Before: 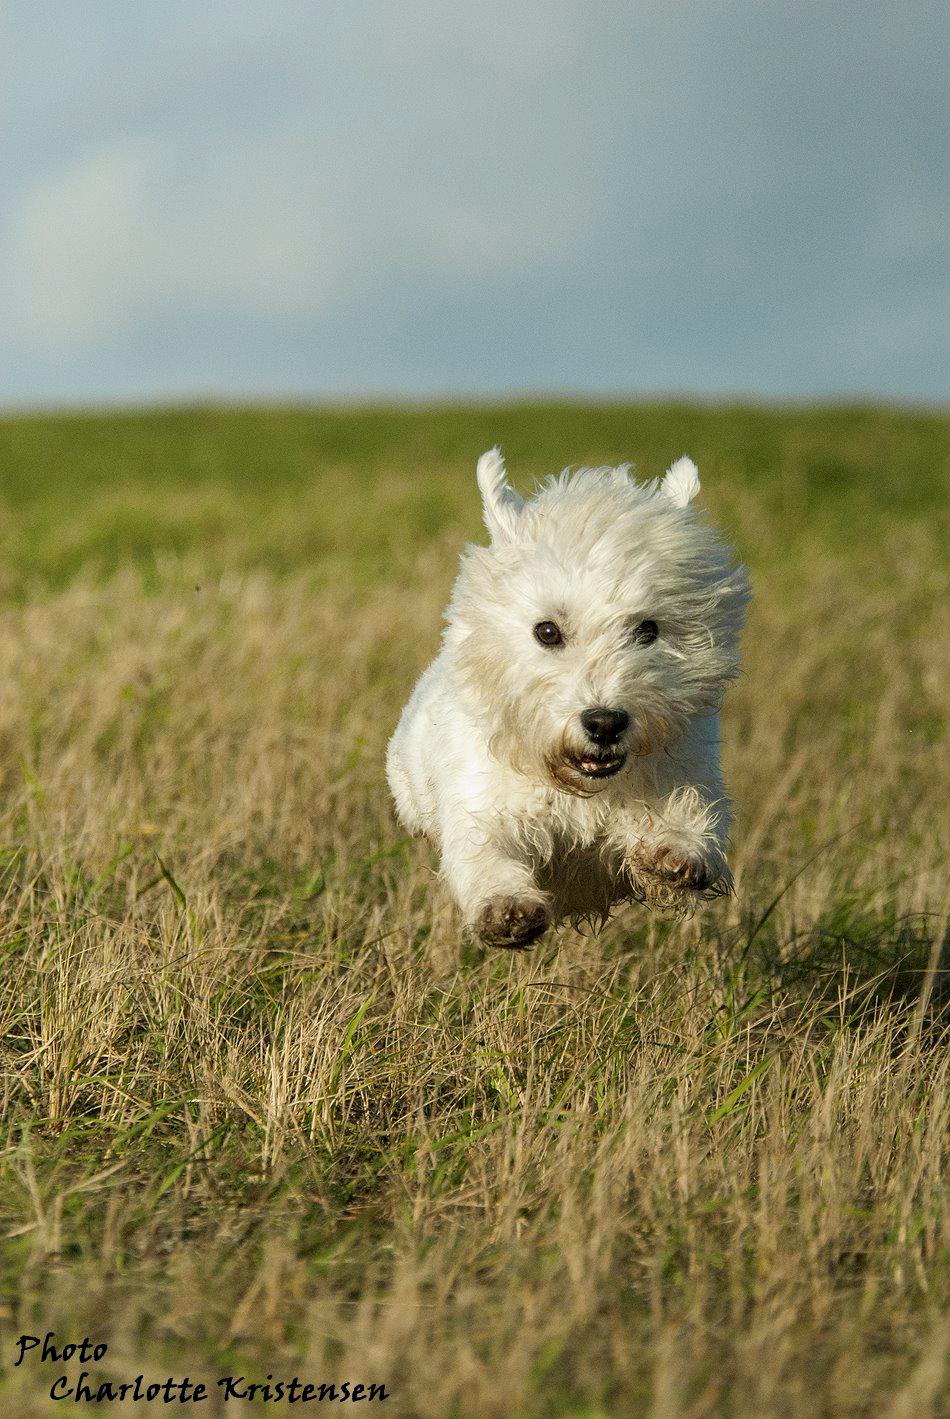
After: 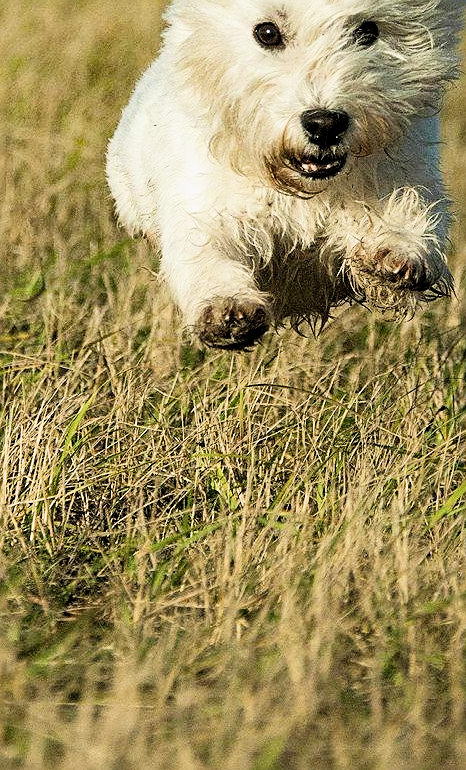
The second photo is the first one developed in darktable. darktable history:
exposure: black level correction 0, exposure 0.589 EV, compensate highlight preservation false
tone equalizer: on, module defaults
shadows and highlights: low approximation 0.01, soften with gaussian
filmic rgb: middle gray luminance 12.65%, black relative exposure -10.14 EV, white relative exposure 3.46 EV, target black luminance 0%, hardness 5.78, latitude 45.04%, contrast 1.229, highlights saturation mix 6.15%, shadows ↔ highlights balance 26.86%
sharpen: on, module defaults
crop: left 29.571%, top 42.218%, right 21.294%, bottom 3.503%
